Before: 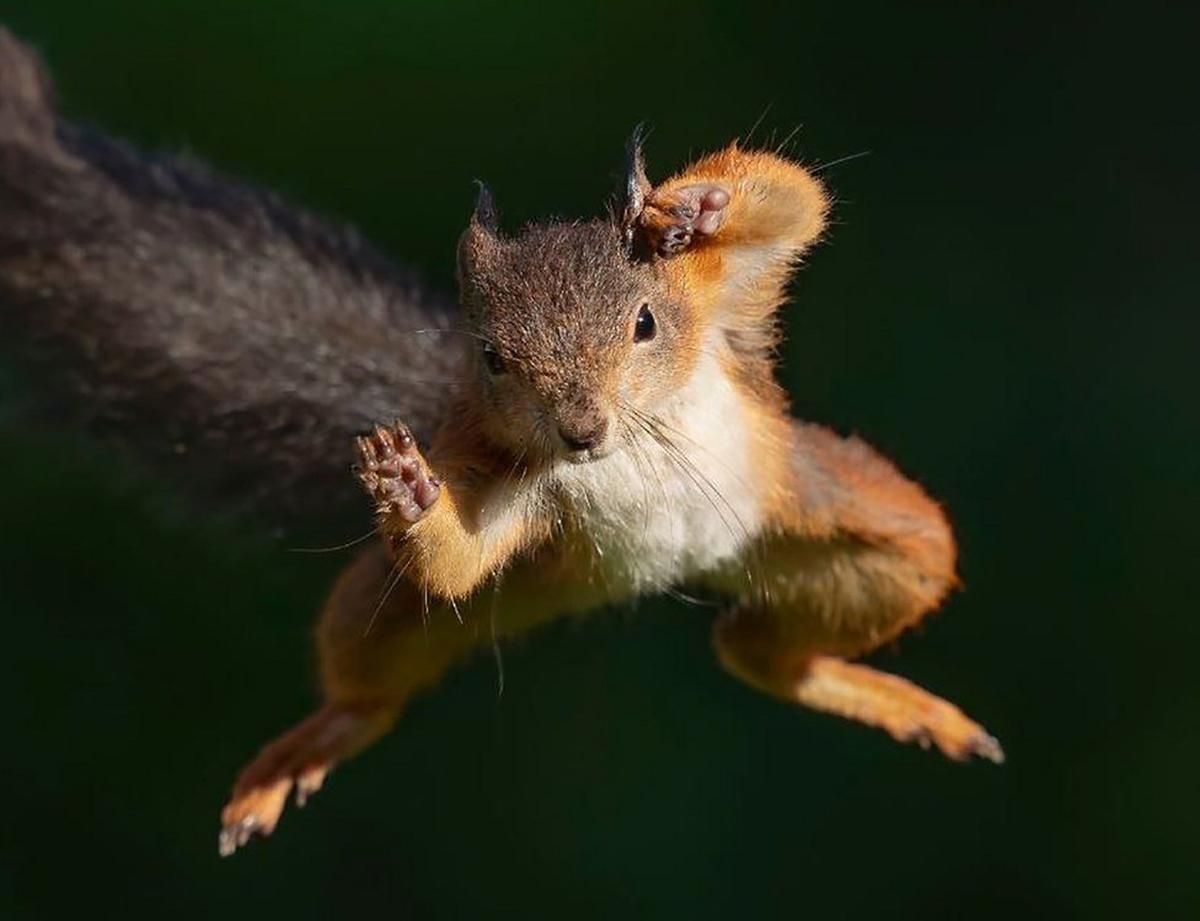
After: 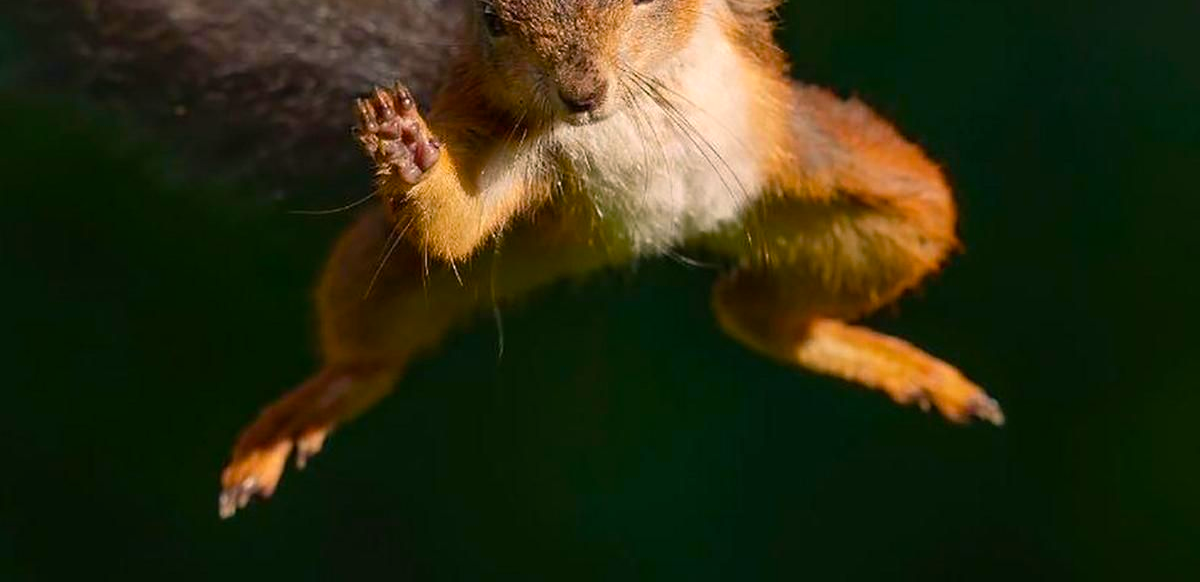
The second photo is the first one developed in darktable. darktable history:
crop and rotate: top 36.787%
color balance rgb: power › hue 310.54°, highlights gain › chroma 3.184%, highlights gain › hue 55.79°, perceptual saturation grading › global saturation 15.681%, perceptual saturation grading › highlights -19.073%, perceptual saturation grading › shadows 19.463%, global vibrance 30.203%
